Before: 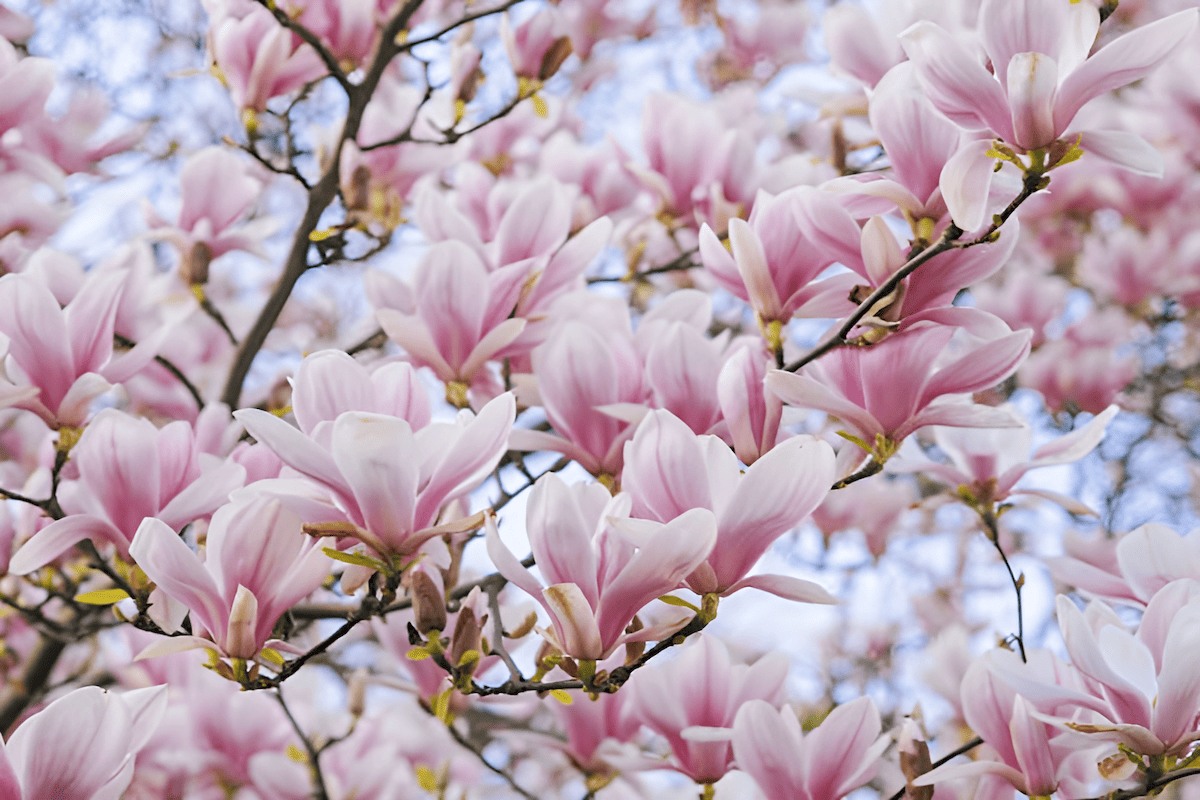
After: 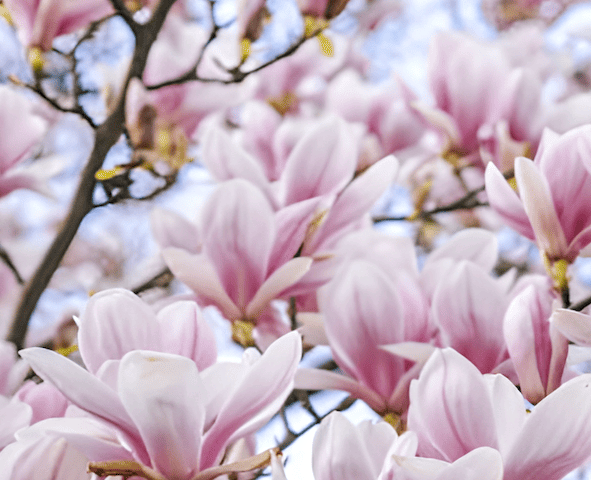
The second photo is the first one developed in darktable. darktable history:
crop: left 17.835%, top 7.675%, right 32.881%, bottom 32.213%
rotate and perspective: automatic cropping original format, crop left 0, crop top 0
local contrast: on, module defaults
exposure: exposure 0.081 EV, compensate highlight preservation false
